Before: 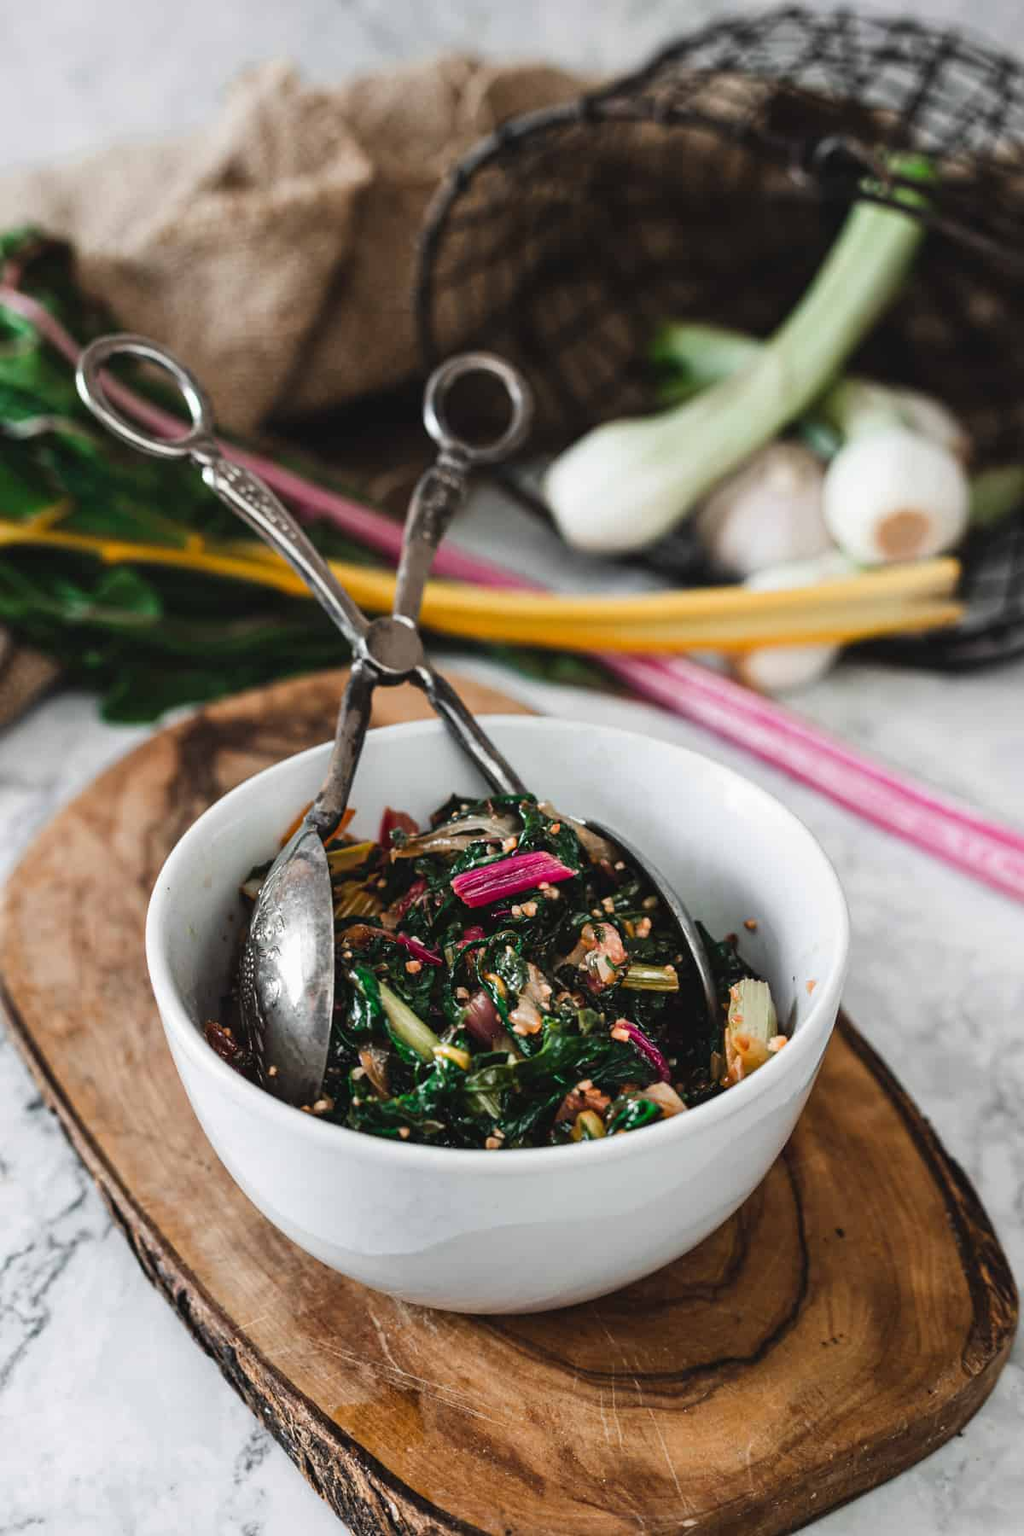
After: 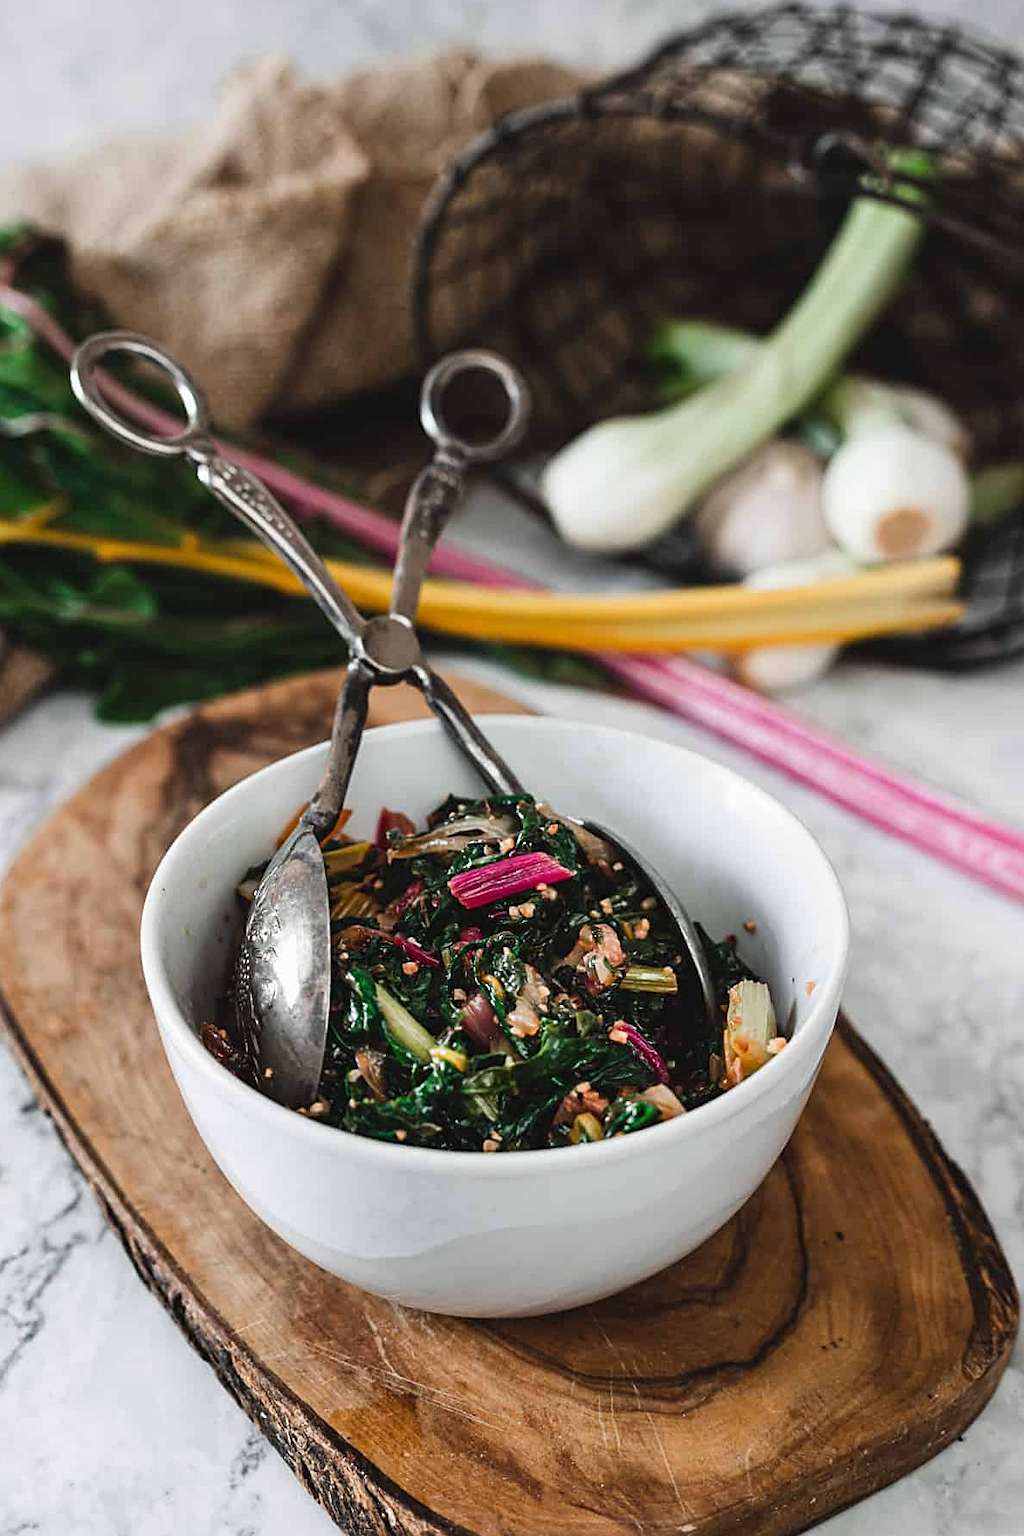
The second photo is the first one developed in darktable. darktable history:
sharpen: on, module defaults
crop and rotate: left 0.586%, top 0.344%, bottom 0.322%
